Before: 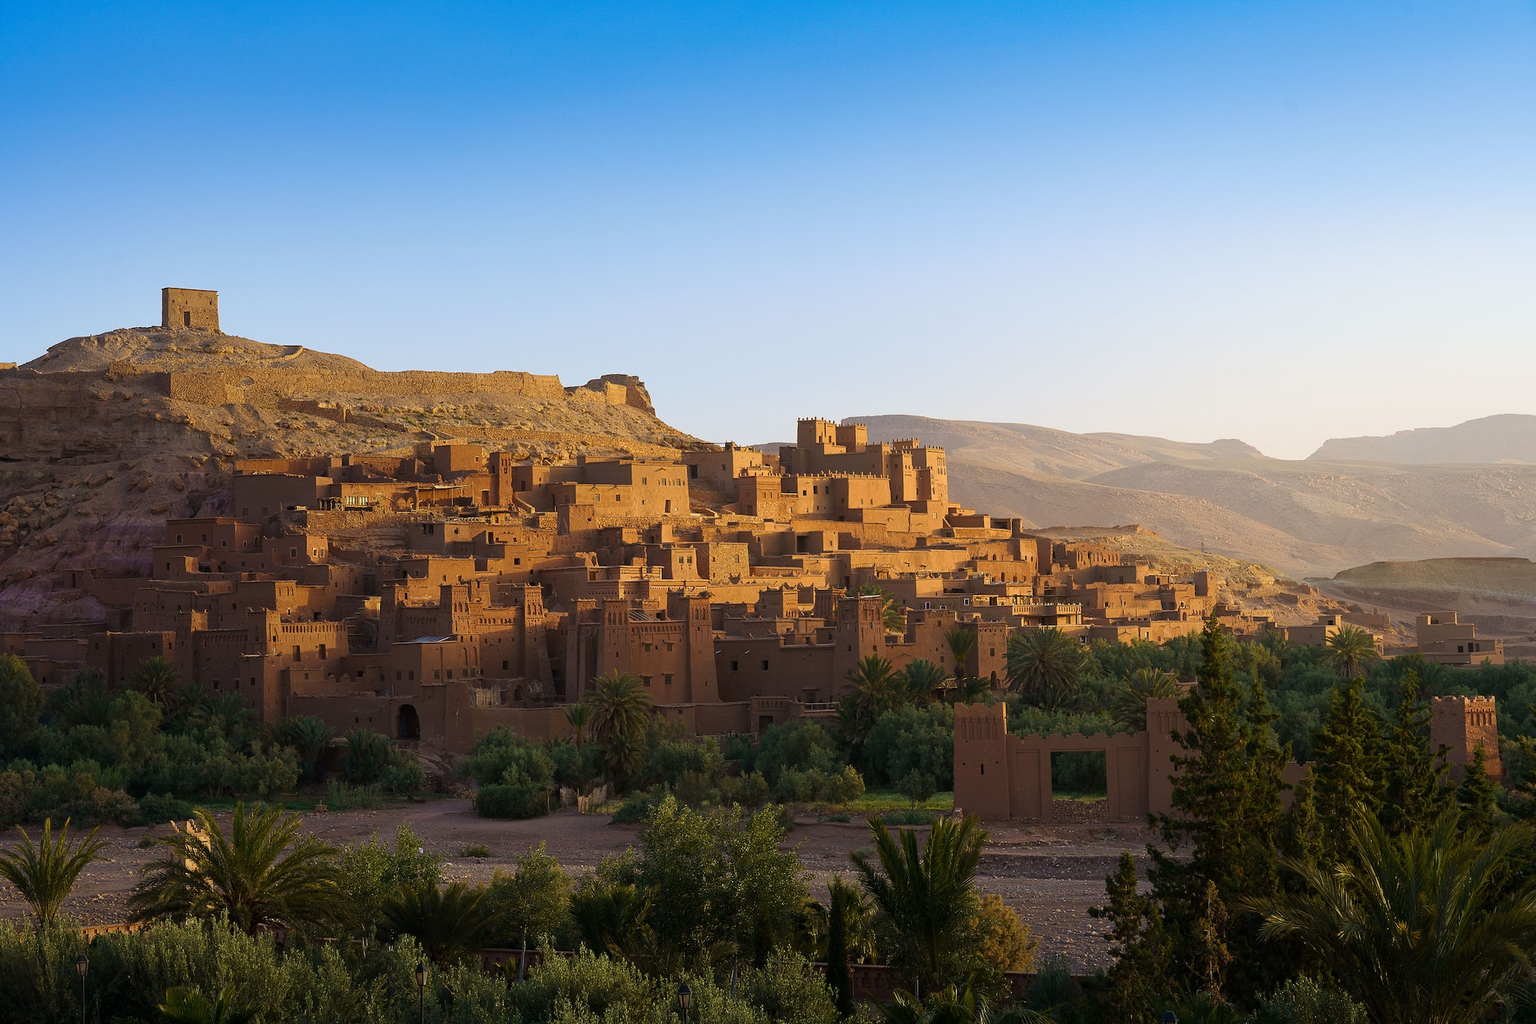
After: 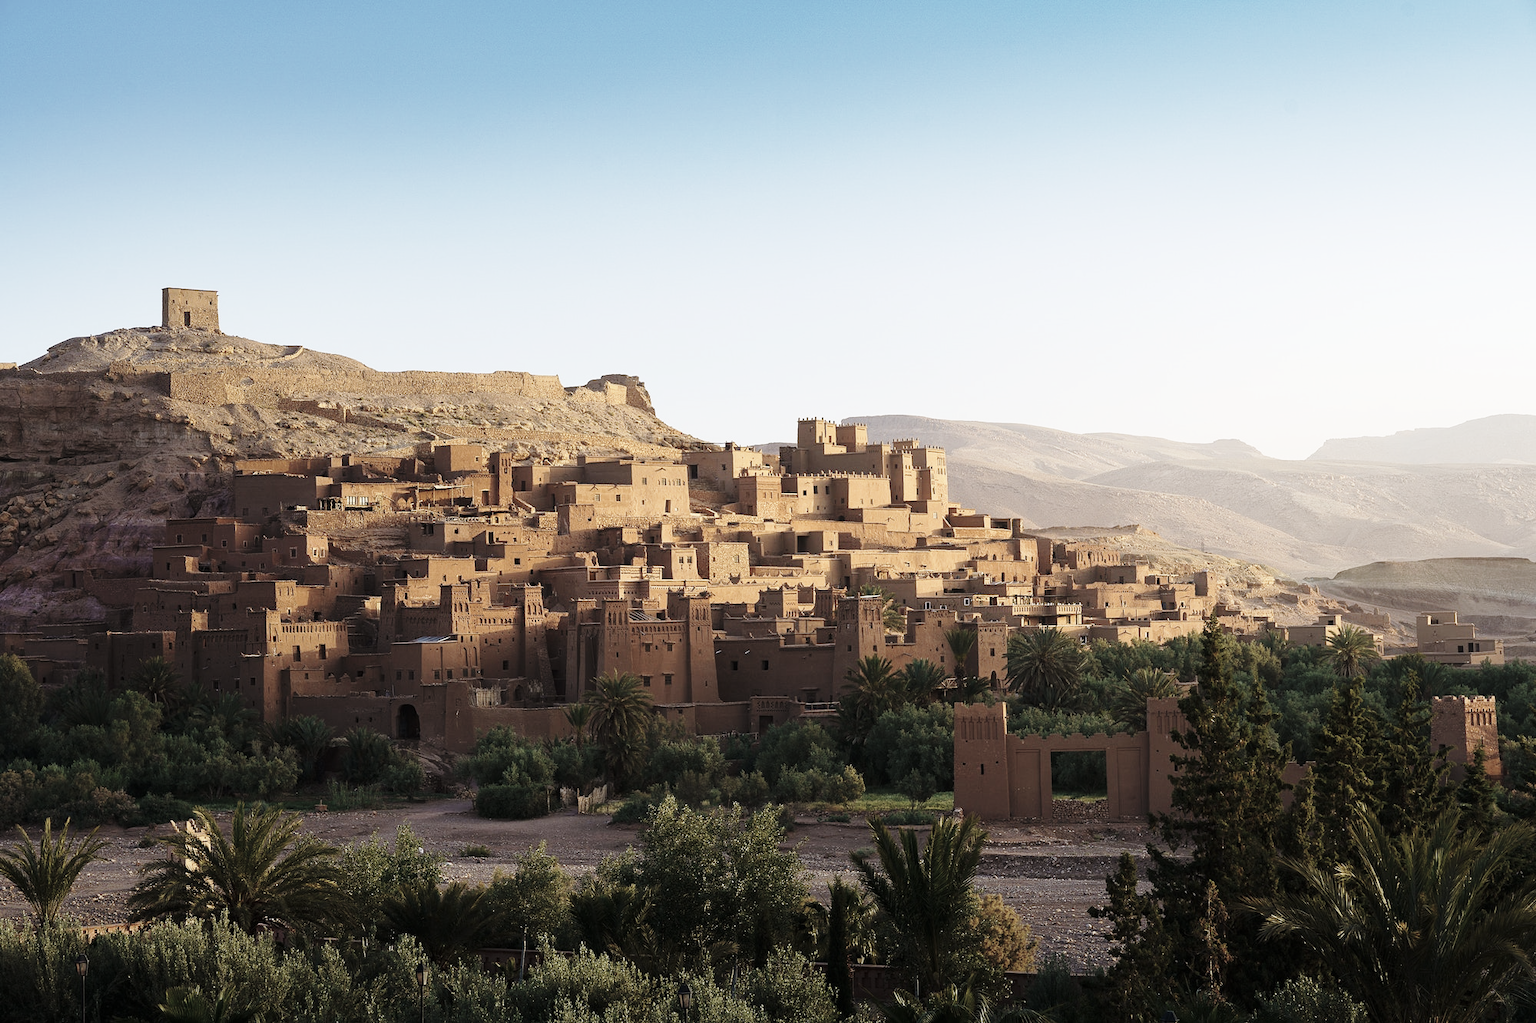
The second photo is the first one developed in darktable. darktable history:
color correction: saturation 0.5
vignetting: fall-off start 116.67%, fall-off radius 59.26%, brightness -0.31, saturation -0.056
base curve: curves: ch0 [(0, 0) (0.028, 0.03) (0.121, 0.232) (0.46, 0.748) (0.859, 0.968) (1, 1)], preserve colors none
